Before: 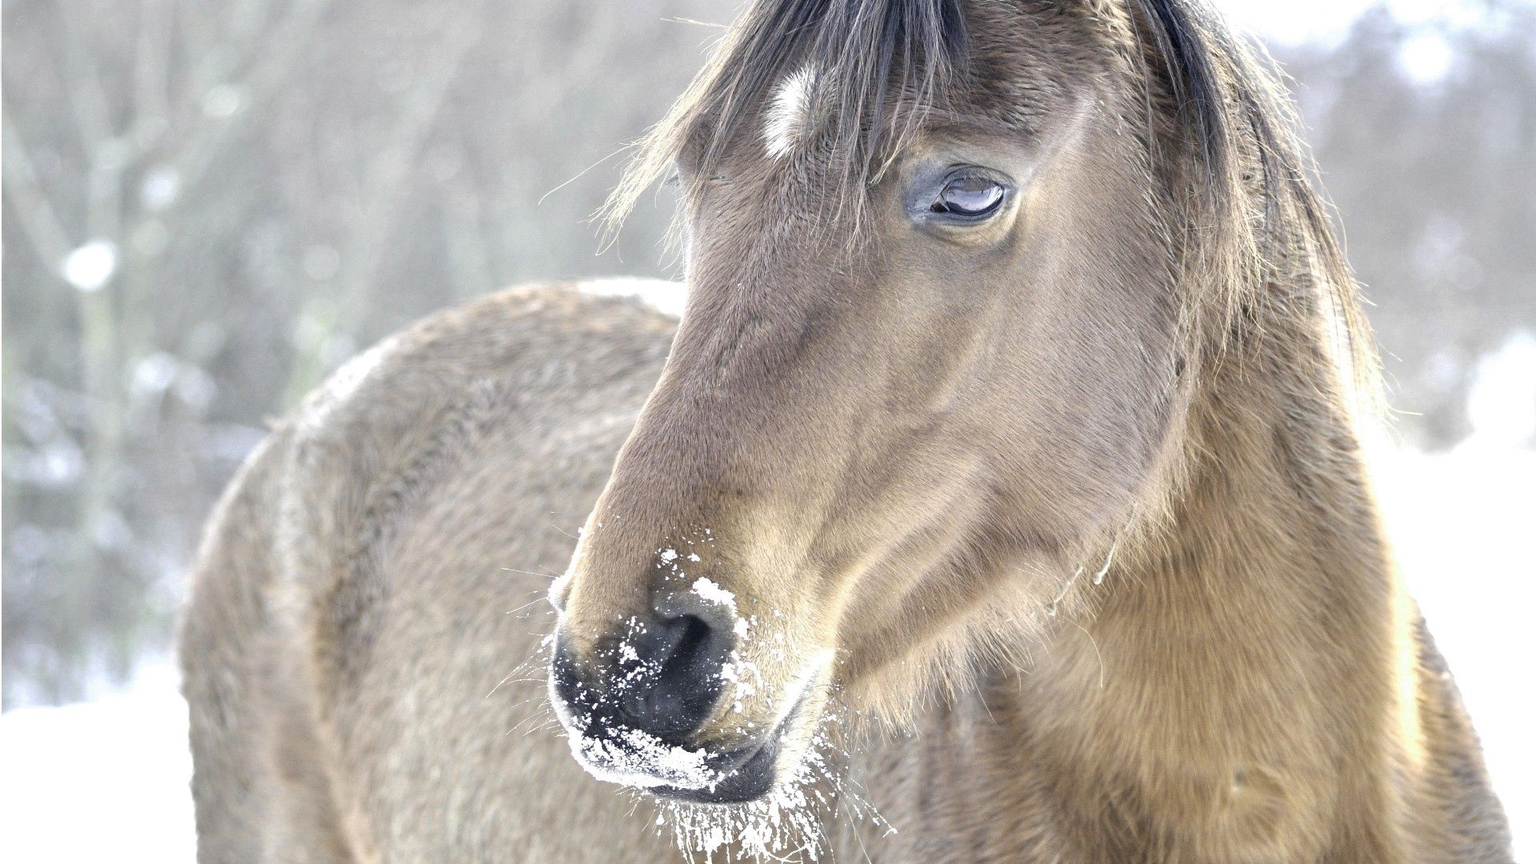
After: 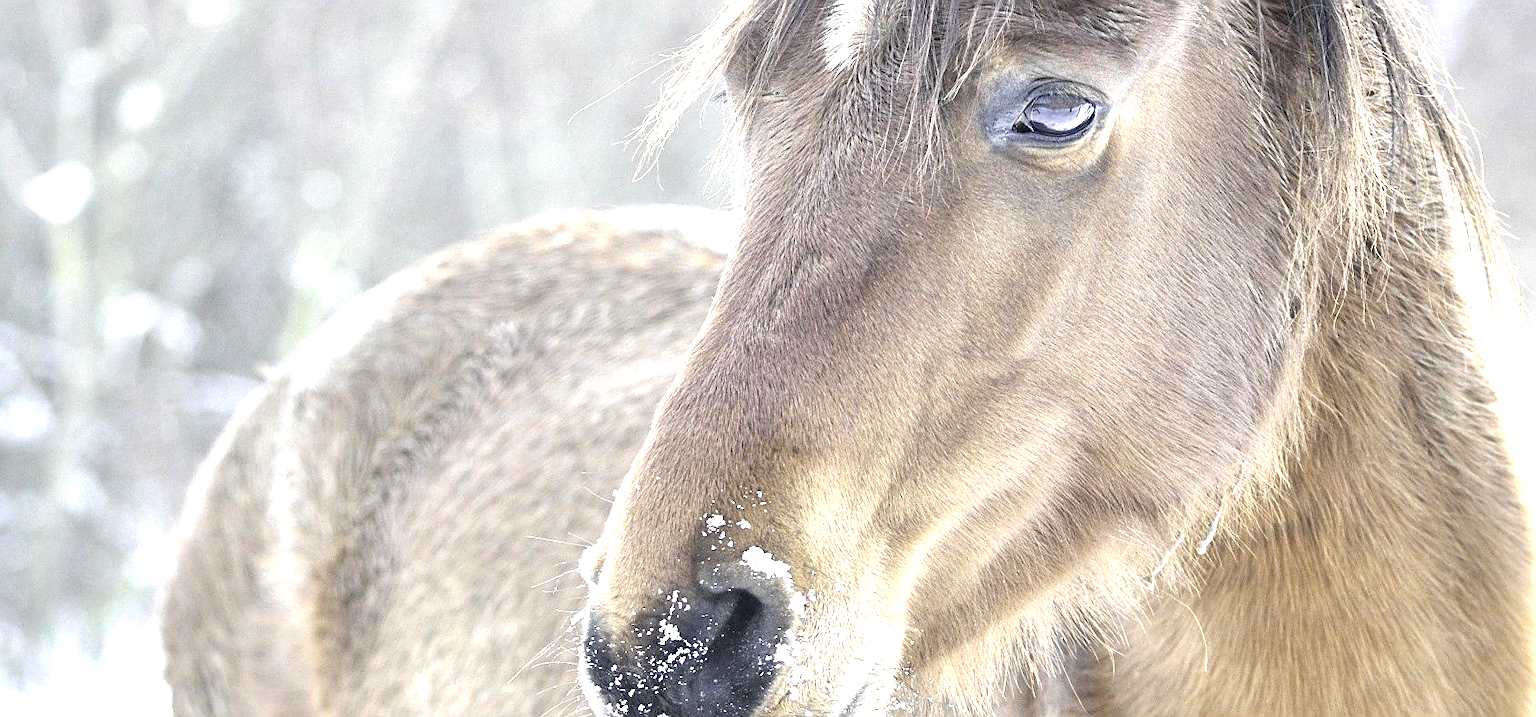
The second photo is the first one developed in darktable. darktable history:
exposure: black level correction 0, exposure 0.589 EV, compensate exposure bias true, compensate highlight preservation false
sharpen: on, module defaults
crop and rotate: left 2.48%, top 11.101%, right 9.264%, bottom 15.646%
